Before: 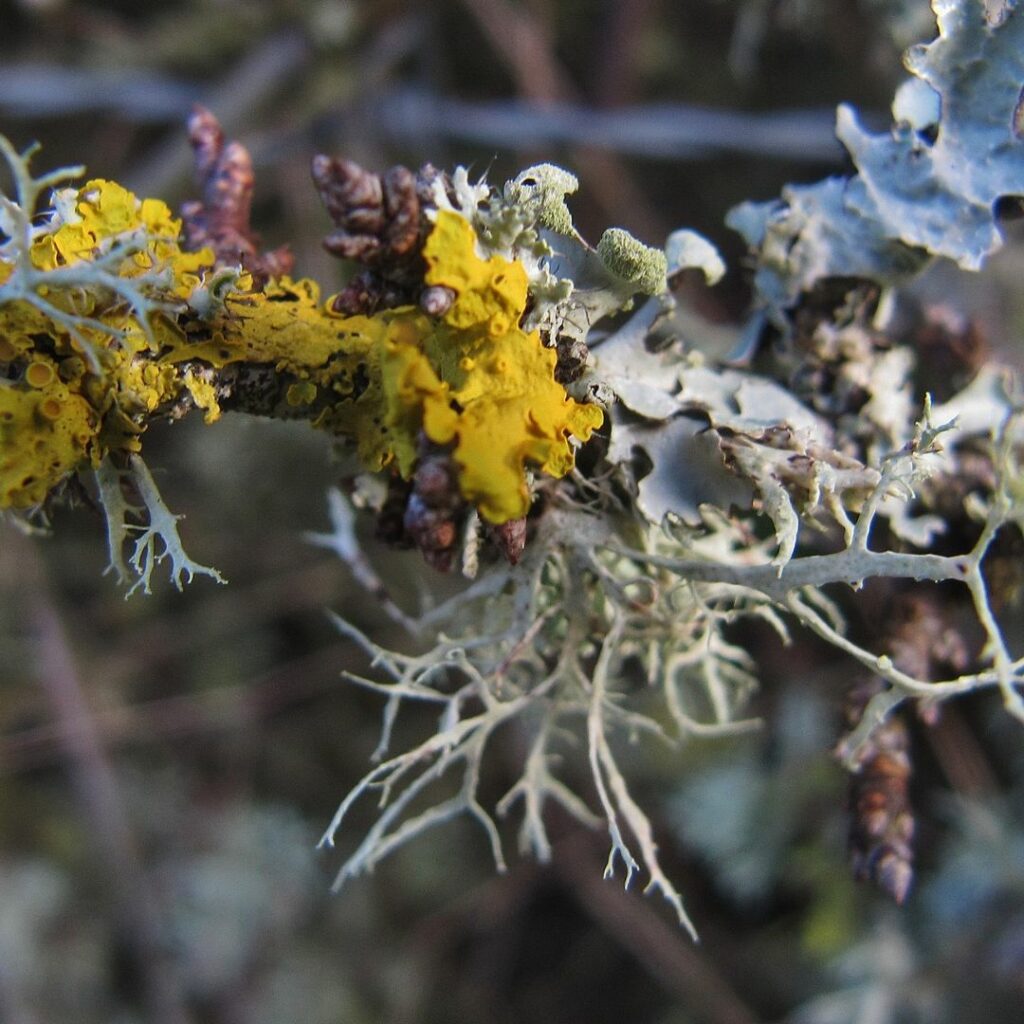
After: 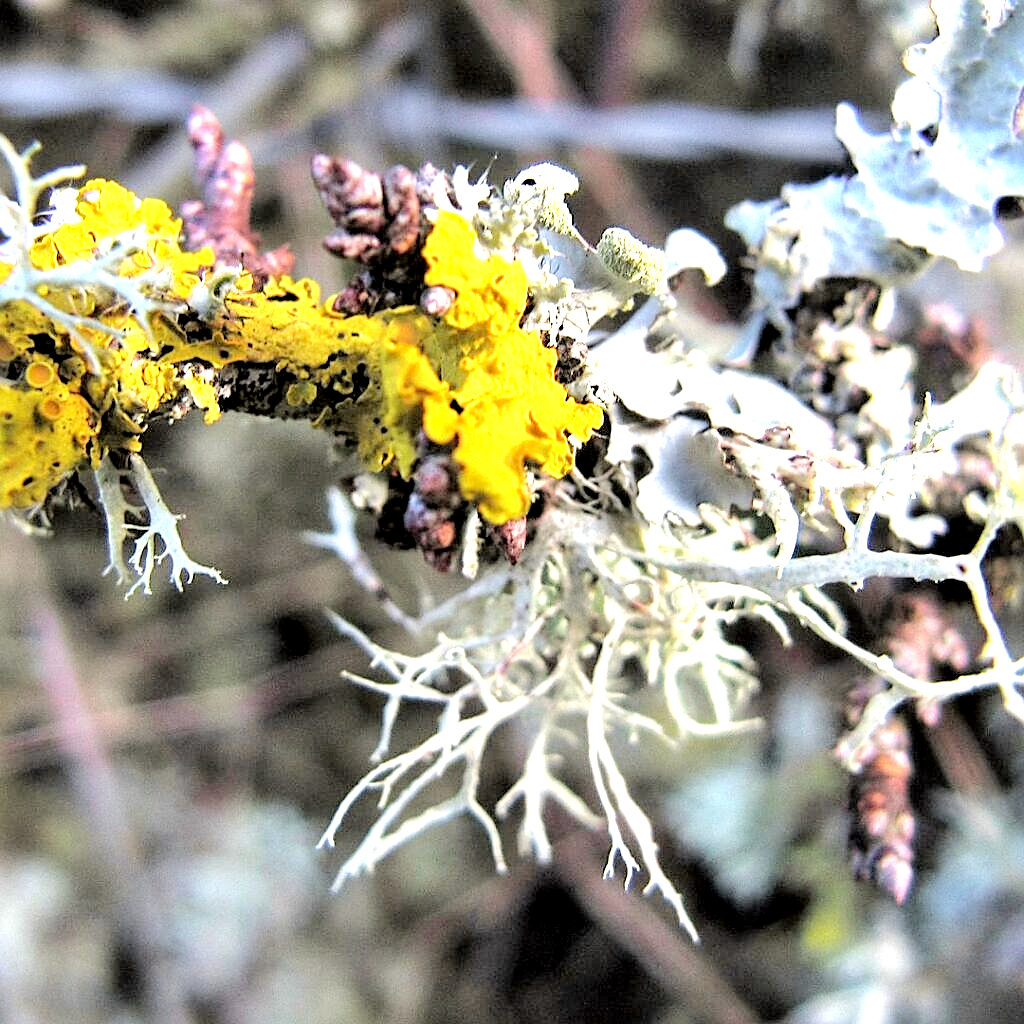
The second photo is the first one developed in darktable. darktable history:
exposure: black level correction 0, exposure 1.741 EV, compensate exposure bias true, compensate highlight preservation false
rgb levels: levels [[0.029, 0.461, 0.922], [0, 0.5, 1], [0, 0.5, 1]]
sharpen: on, module defaults
tone curve: curves: ch0 [(0.003, 0) (0.066, 0.017) (0.163, 0.09) (0.264, 0.238) (0.395, 0.421) (0.517, 0.575) (0.633, 0.687) (0.791, 0.814) (1, 1)]; ch1 [(0, 0) (0.149, 0.17) (0.327, 0.339) (0.39, 0.403) (0.456, 0.463) (0.501, 0.502) (0.512, 0.507) (0.53, 0.533) (0.575, 0.592) (0.671, 0.655) (0.729, 0.679) (1, 1)]; ch2 [(0, 0) (0.337, 0.382) (0.464, 0.47) (0.501, 0.502) (0.527, 0.532) (0.563, 0.555) (0.615, 0.61) (0.663, 0.68) (1, 1)], color space Lab, independent channels, preserve colors none
